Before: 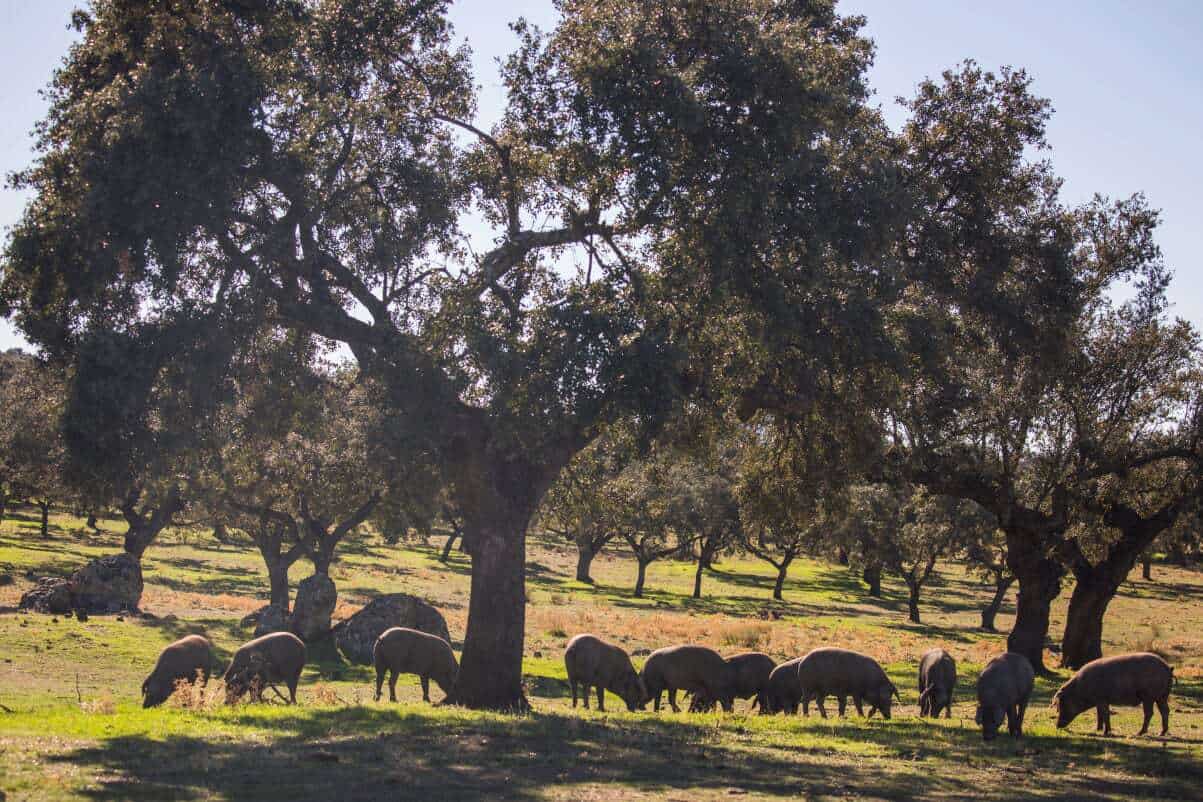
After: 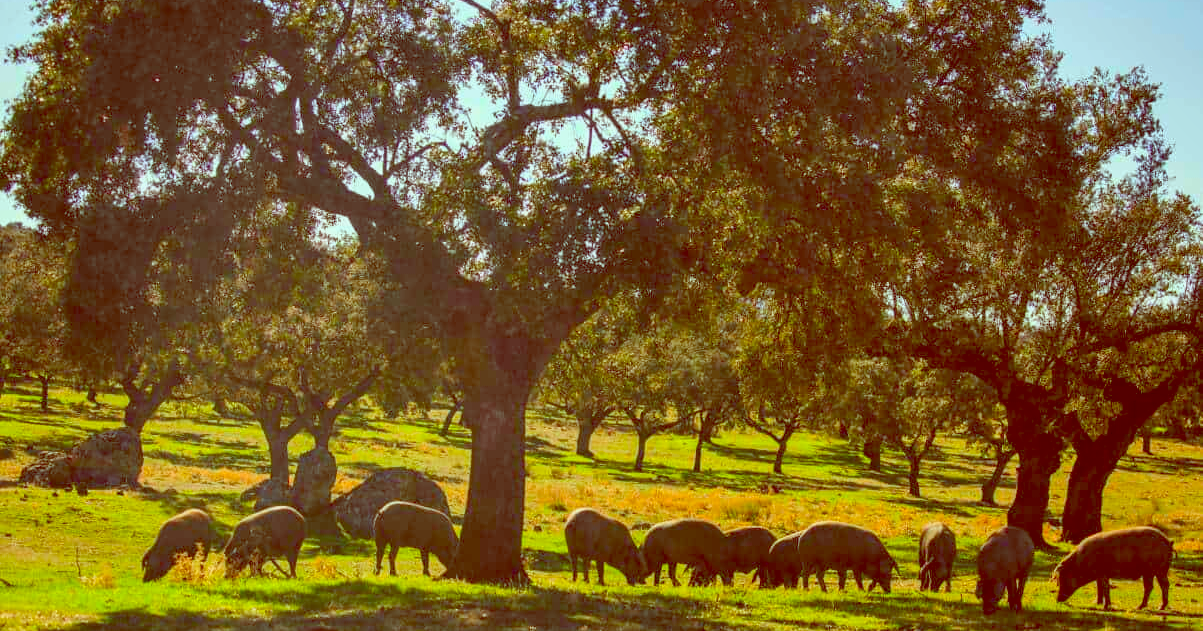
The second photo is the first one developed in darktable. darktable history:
crop and rotate: top 15.774%, bottom 5.506%
color correction: highlights a* -10.77, highlights b* 9.8, saturation 1.72
tone equalizer: on, module defaults
color balance: lift [1, 1.011, 0.999, 0.989], gamma [1.109, 1.045, 1.039, 0.955], gain [0.917, 0.936, 0.952, 1.064], contrast 2.32%, contrast fulcrum 19%, output saturation 101%
shadows and highlights: soften with gaussian
